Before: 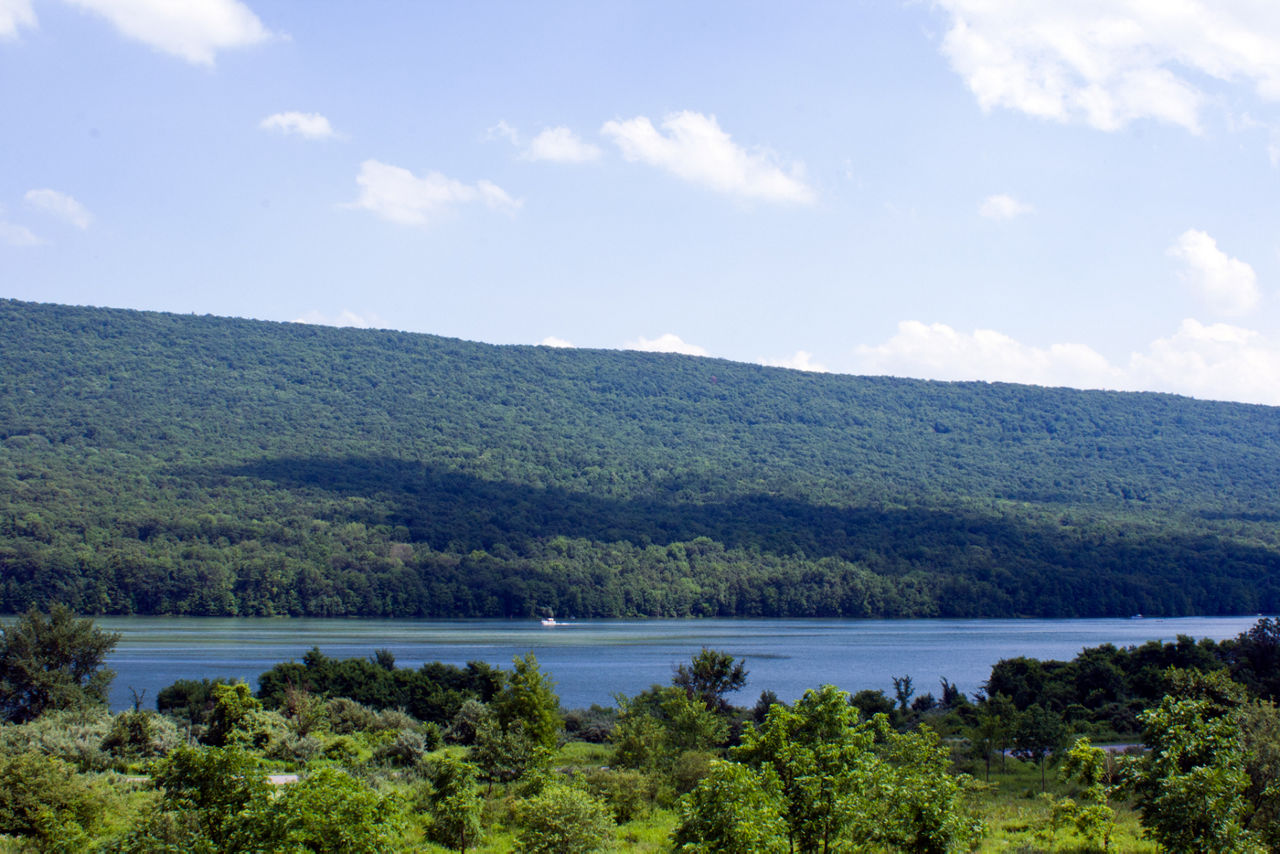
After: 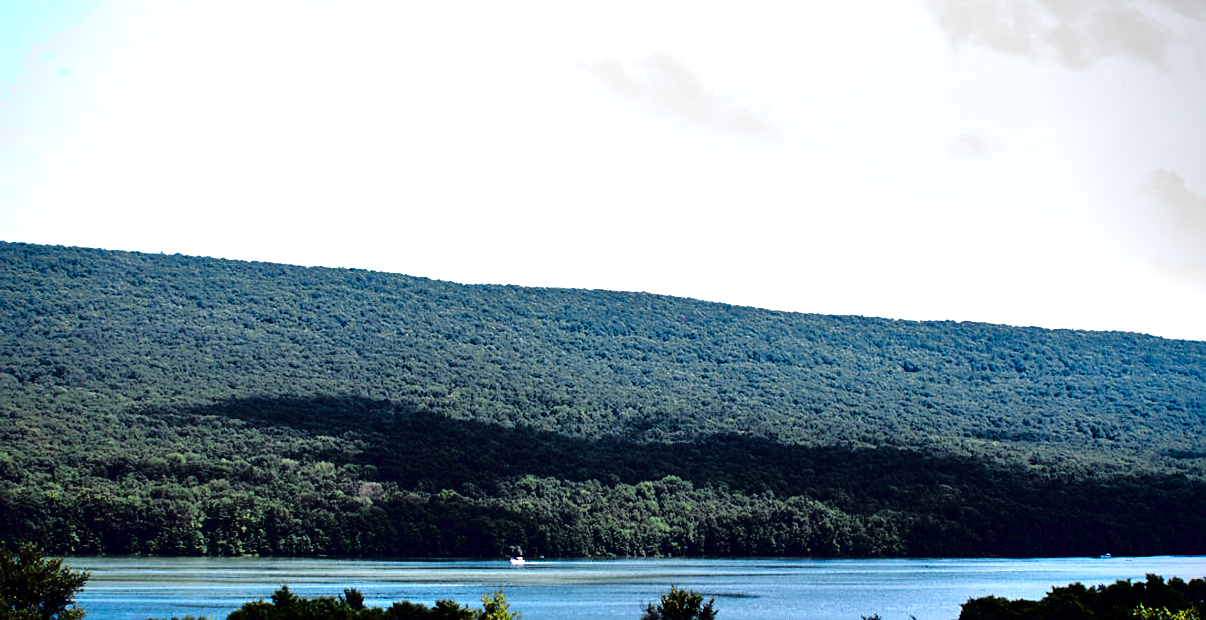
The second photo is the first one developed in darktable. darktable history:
tone curve: curves: ch0 [(0, 0) (0.126, 0.061) (0.362, 0.382) (0.498, 0.498) (0.706, 0.712) (1, 1)]; ch1 [(0, 0) (0.5, 0.497) (0.55, 0.578) (1, 1)]; ch2 [(0, 0) (0.44, 0.424) (0.489, 0.486) (0.537, 0.538) (1, 1)], color space Lab, linked channels, preserve colors none
crop: left 2.427%, top 7.143%, right 3.344%, bottom 20.196%
sharpen: on, module defaults
color zones: curves: ch0 [(0.018, 0.548) (0.224, 0.64) (0.425, 0.447) (0.675, 0.575) (0.732, 0.579)]; ch1 [(0.066, 0.487) (0.25, 0.5) (0.404, 0.43) (0.75, 0.421) (0.956, 0.421)]; ch2 [(0.044, 0.561) (0.215, 0.465) (0.399, 0.544) (0.465, 0.548) (0.614, 0.447) (0.724, 0.43) (0.882, 0.623) (0.956, 0.632)], mix 33.04%
tone equalizer: -8 EV -0.76 EV, -7 EV -0.692 EV, -6 EV -0.596 EV, -5 EV -0.364 EV, -3 EV 0.374 EV, -2 EV 0.6 EV, -1 EV 0.675 EV, +0 EV 0.761 EV
contrast brightness saturation: contrast 0.126, brightness -0.229, saturation 0.147
vignetting: saturation 0.374
shadows and highlights: soften with gaussian
